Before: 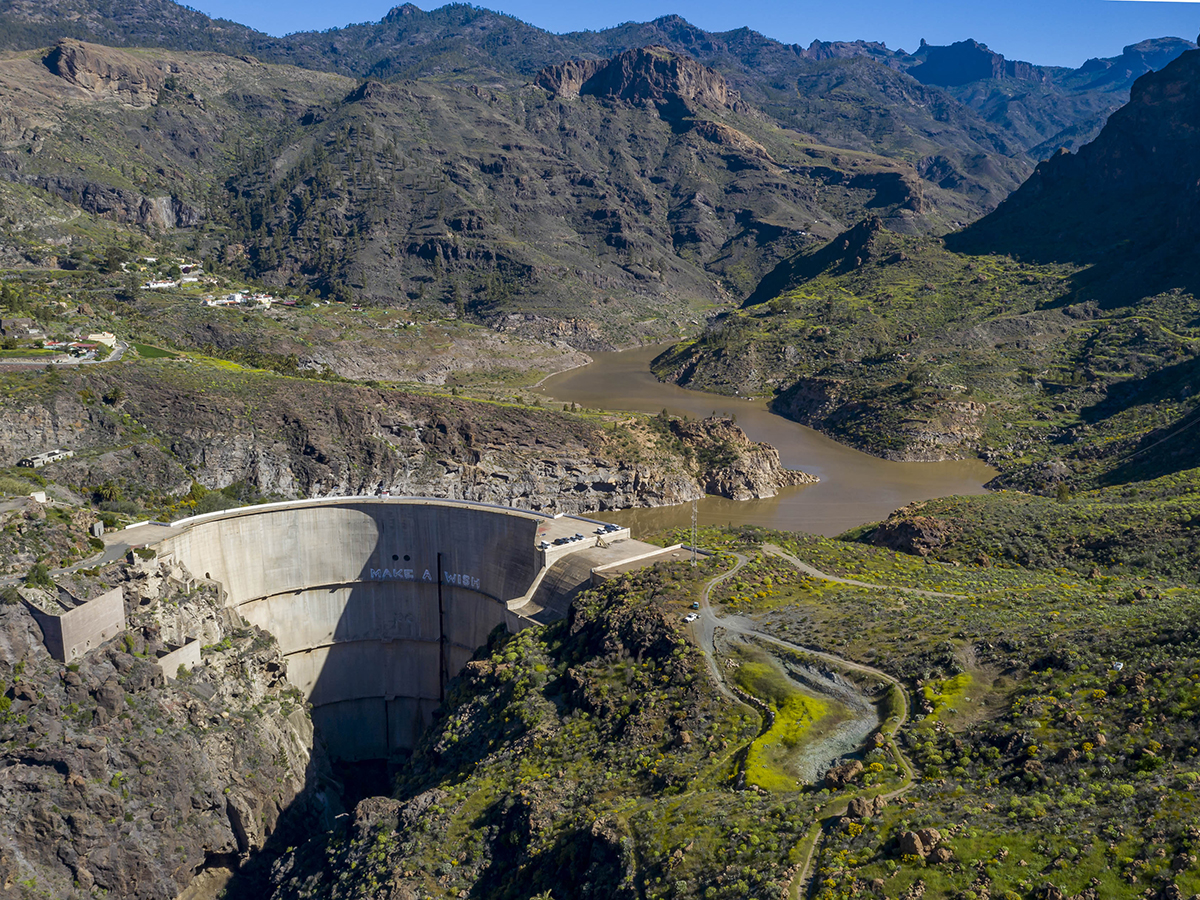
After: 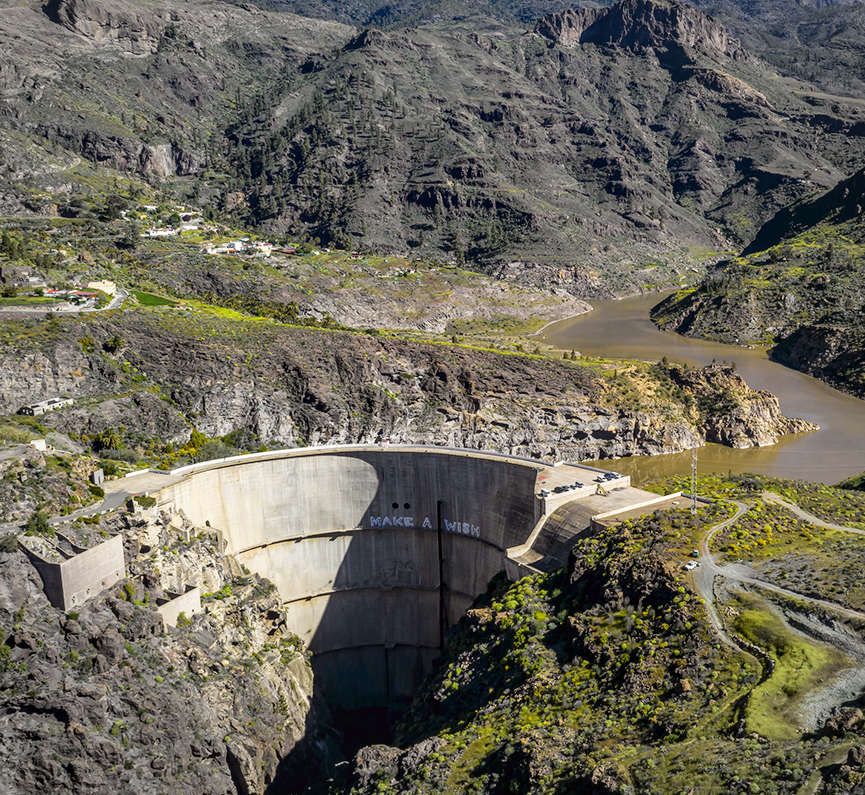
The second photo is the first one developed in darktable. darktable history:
local contrast: on, module defaults
vignetting: brightness -0.267, automatic ratio true
crop: top 5.814%, right 27.879%, bottom 5.742%
tone curve: curves: ch0 [(0, 0.021) (0.049, 0.044) (0.157, 0.131) (0.359, 0.419) (0.469, 0.544) (0.634, 0.722) (0.839, 0.909) (0.998, 0.978)]; ch1 [(0, 0) (0.437, 0.408) (0.472, 0.47) (0.502, 0.503) (0.527, 0.53) (0.564, 0.573) (0.614, 0.654) (0.669, 0.748) (0.859, 0.899) (1, 1)]; ch2 [(0, 0) (0.33, 0.301) (0.421, 0.443) (0.487, 0.504) (0.502, 0.509) (0.535, 0.537) (0.565, 0.595) (0.608, 0.667) (1, 1)], color space Lab, independent channels, preserve colors none
